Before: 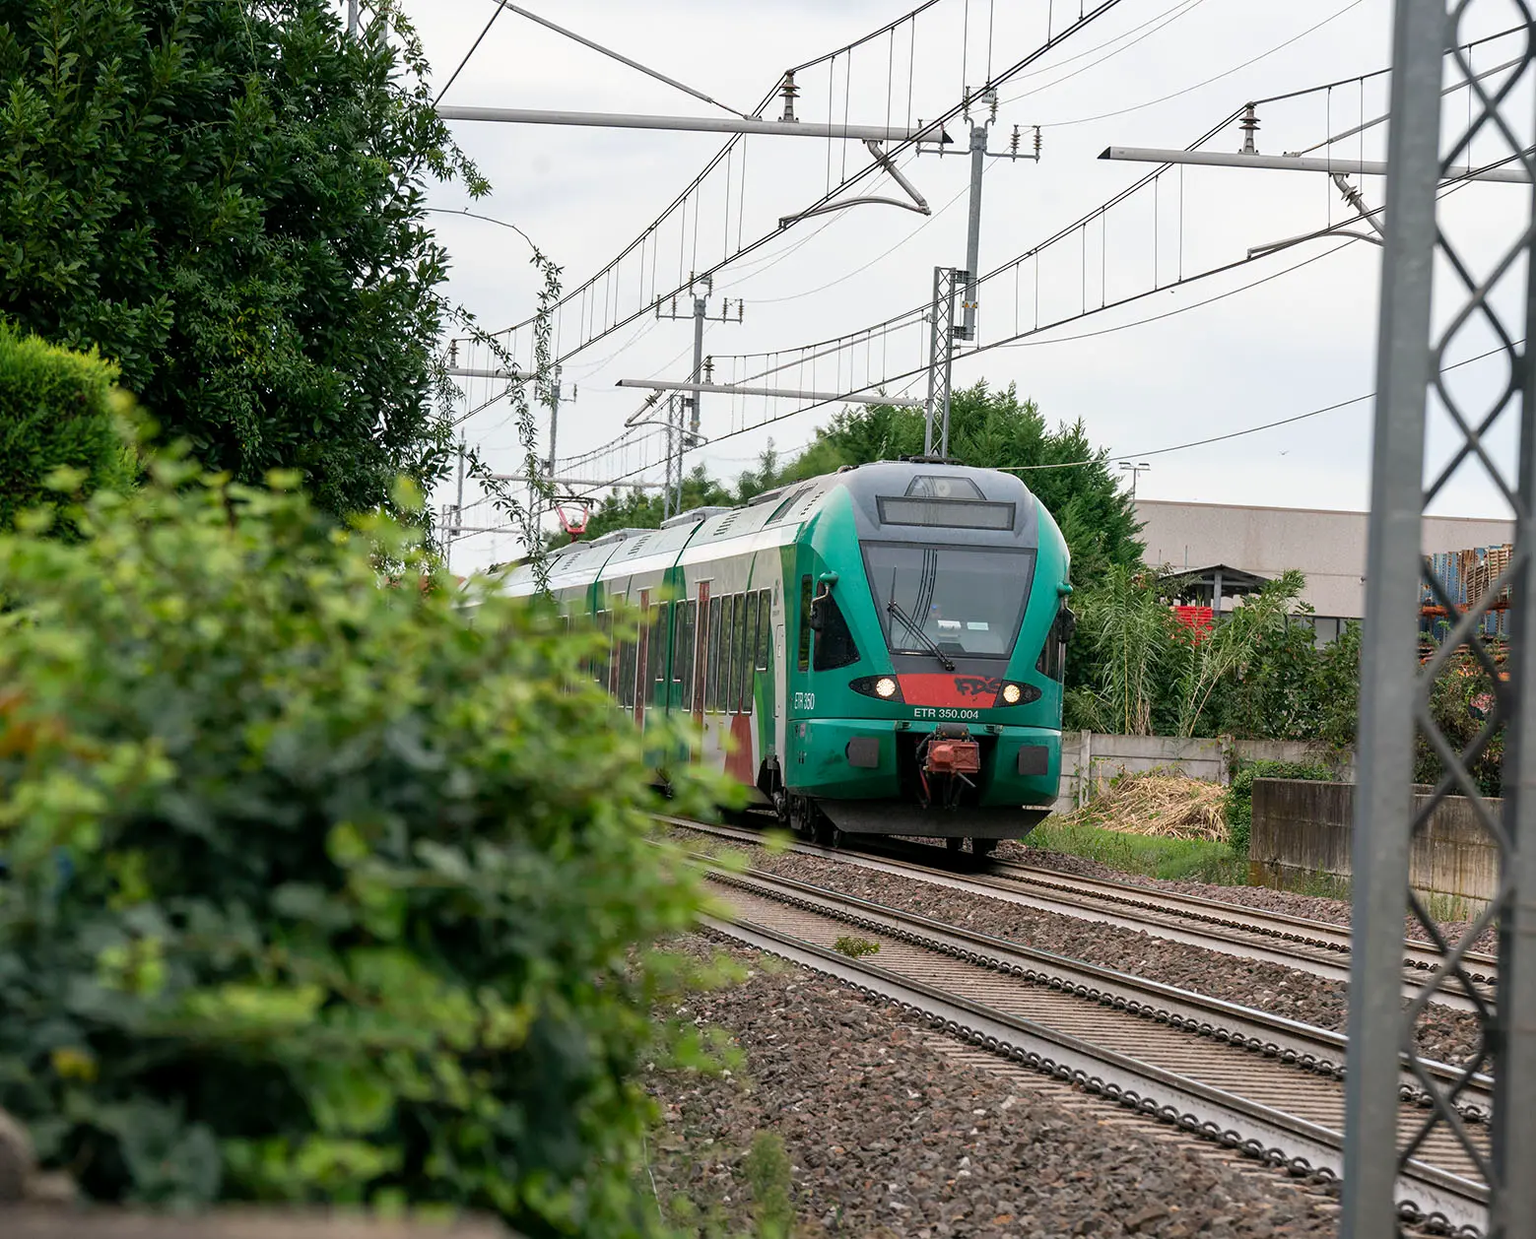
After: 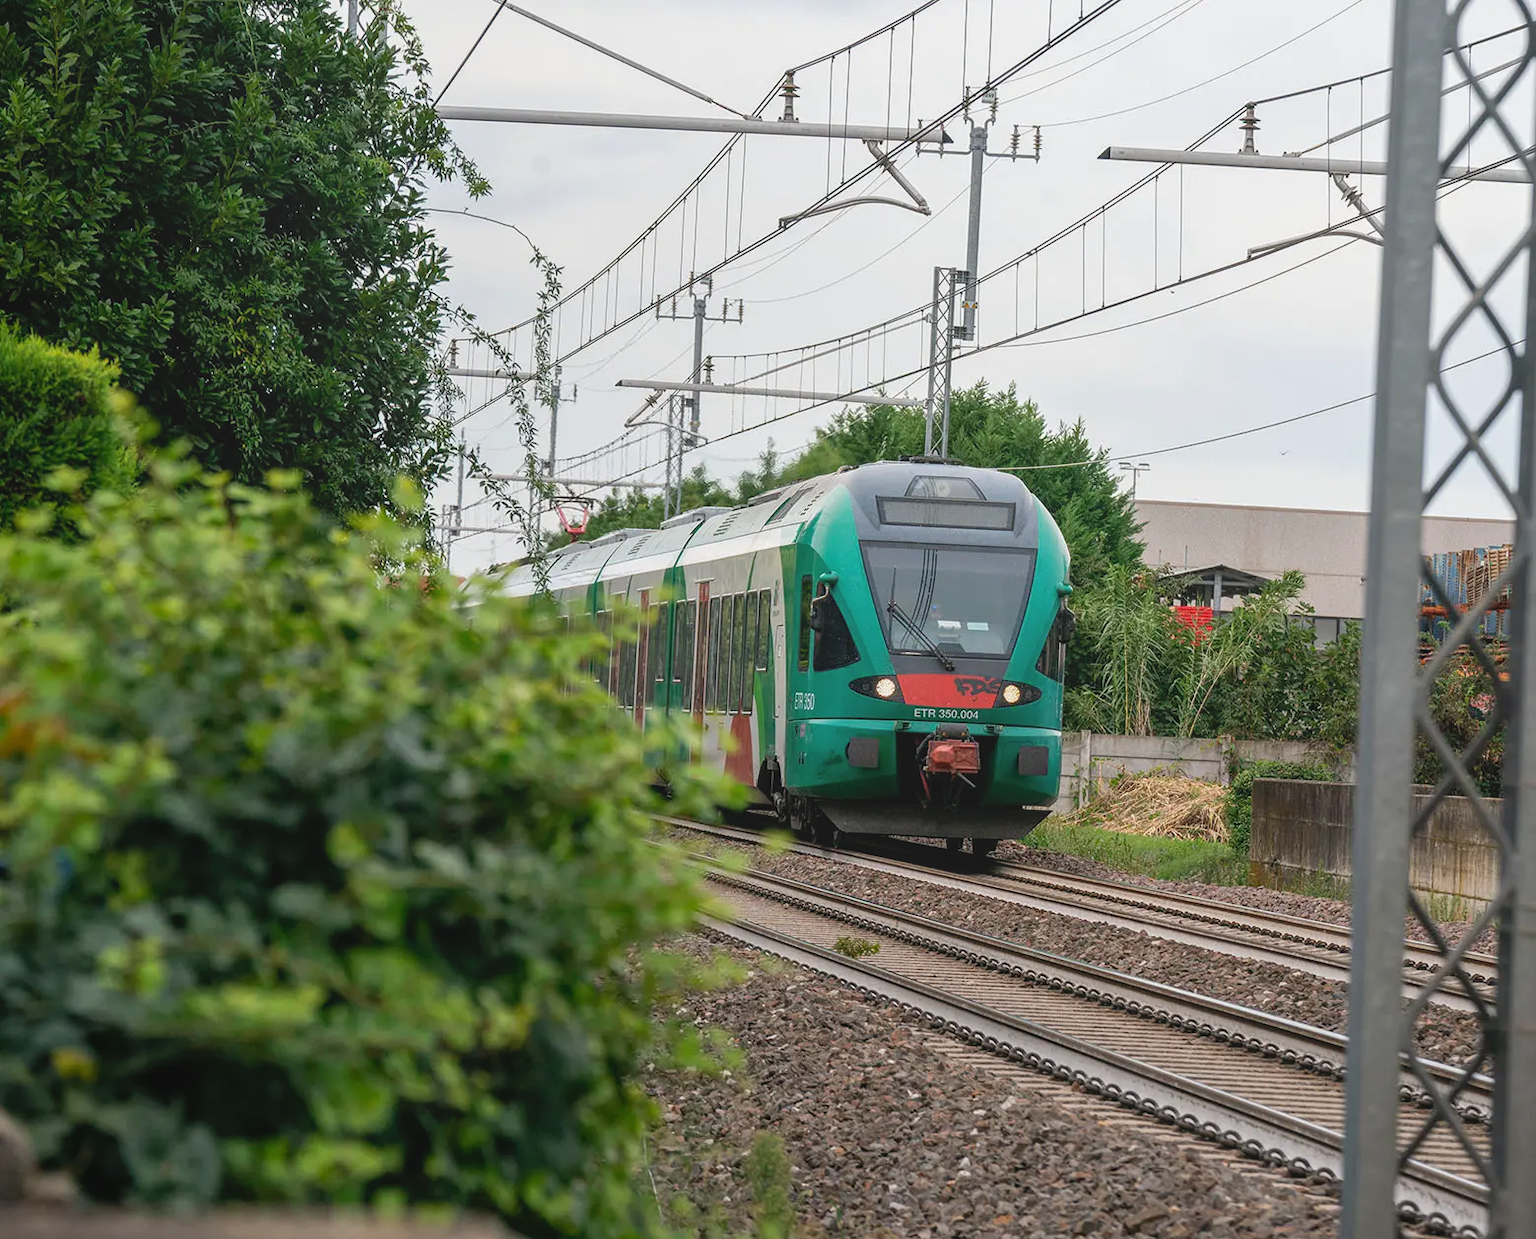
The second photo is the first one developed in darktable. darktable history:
local contrast: highlights 48%, shadows 0%, detail 100%
